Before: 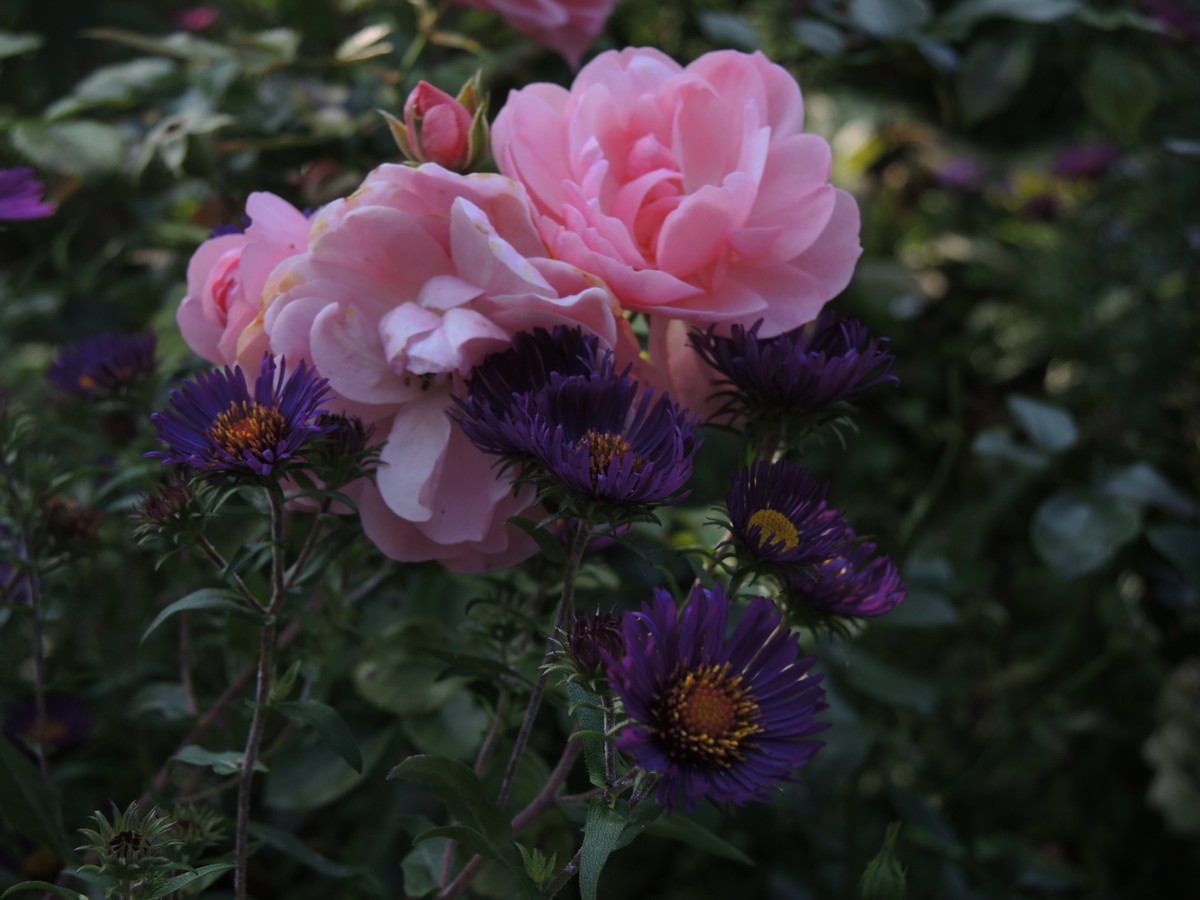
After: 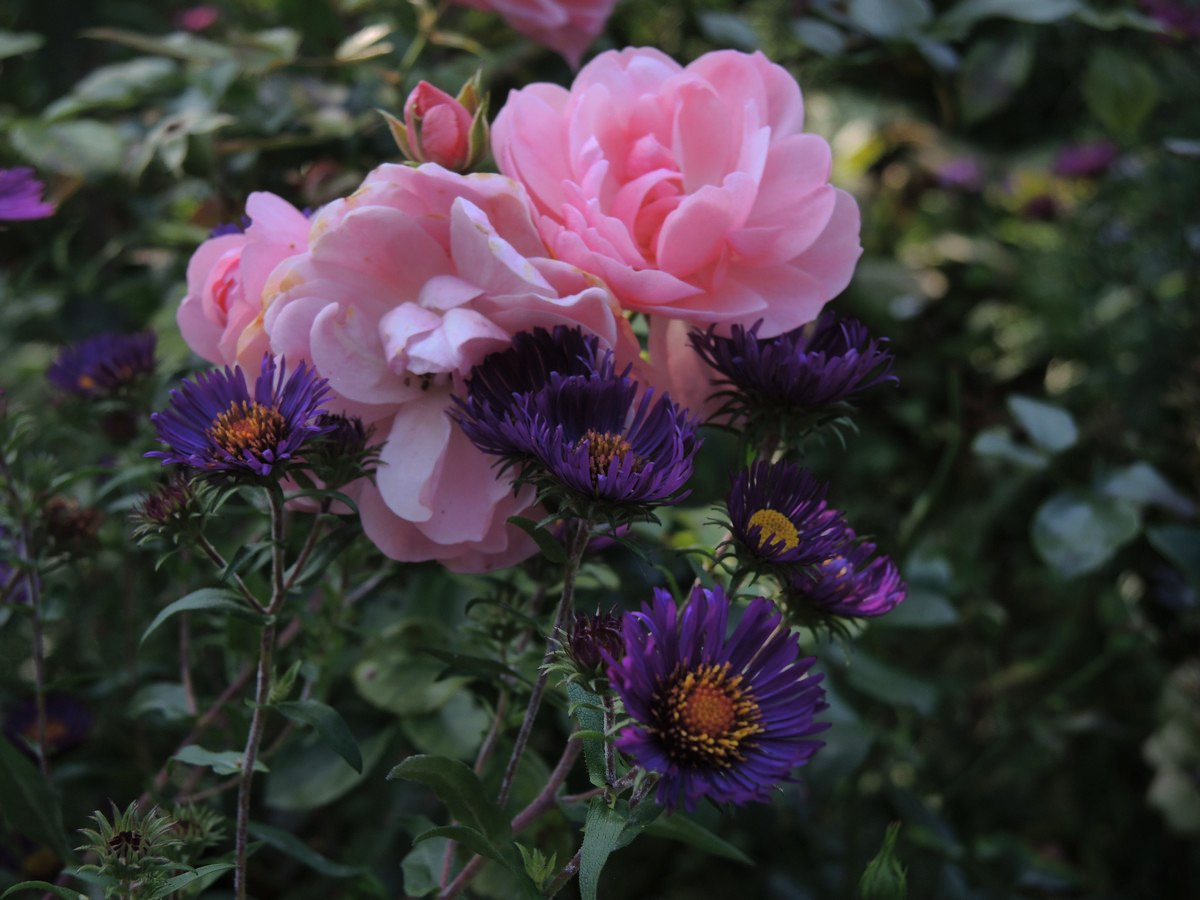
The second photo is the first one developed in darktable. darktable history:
tone equalizer: -8 EV -0.446 EV, -7 EV -0.406 EV, -6 EV -0.344 EV, -5 EV -0.262 EV, -3 EV 0.255 EV, -2 EV 0.329 EV, -1 EV 0.401 EV, +0 EV 0.393 EV, luminance estimator HSV value / RGB max
shadows and highlights: on, module defaults
